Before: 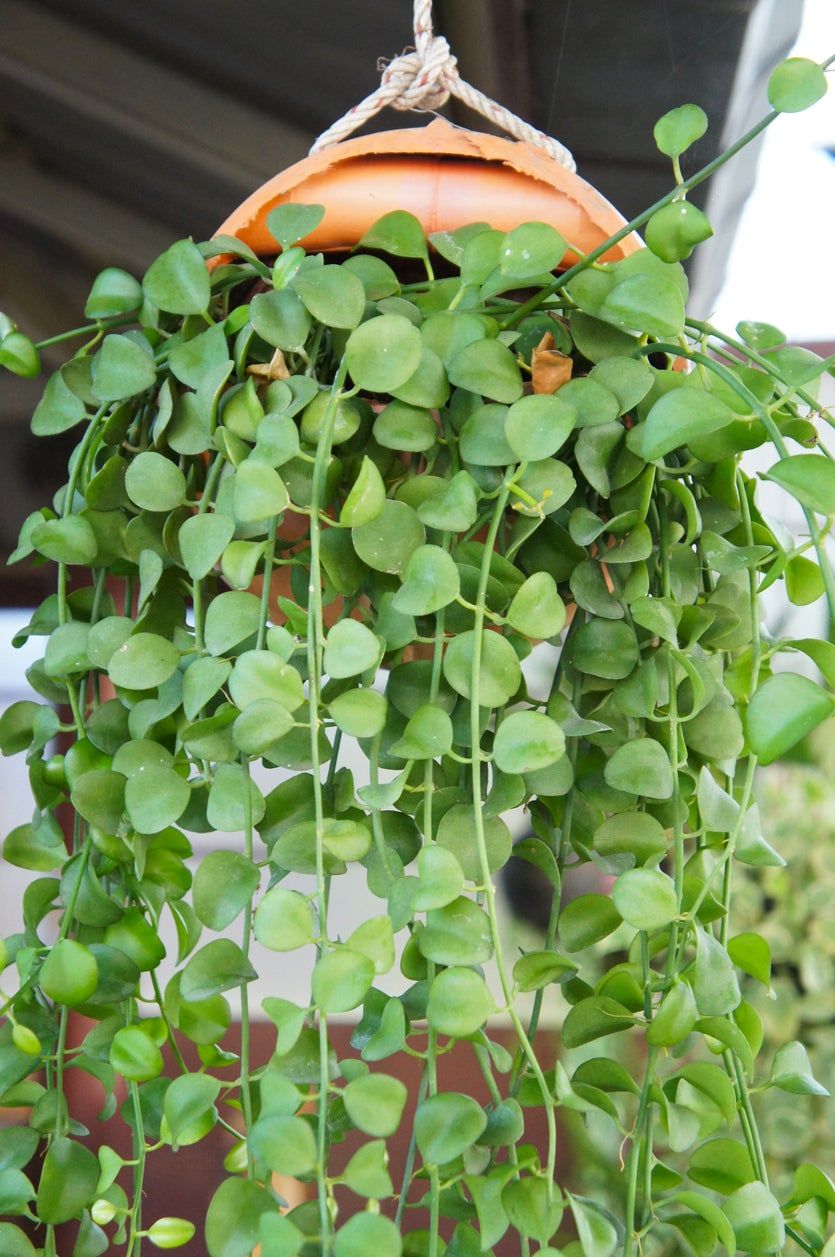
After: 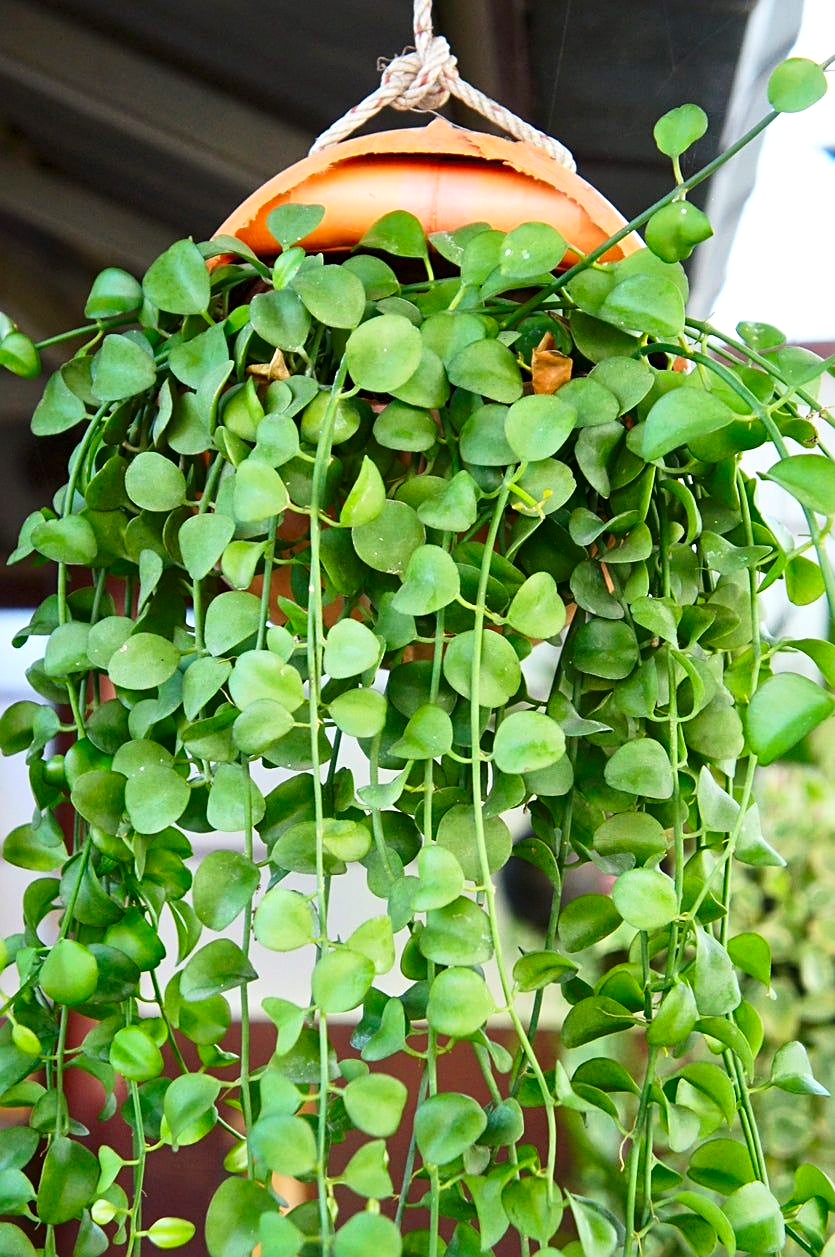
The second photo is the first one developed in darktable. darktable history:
local contrast: mode bilateral grid, contrast 20, coarseness 50, detail 147%, midtone range 0.2
contrast brightness saturation: contrast 0.167, saturation 0.328
sharpen: on, module defaults
